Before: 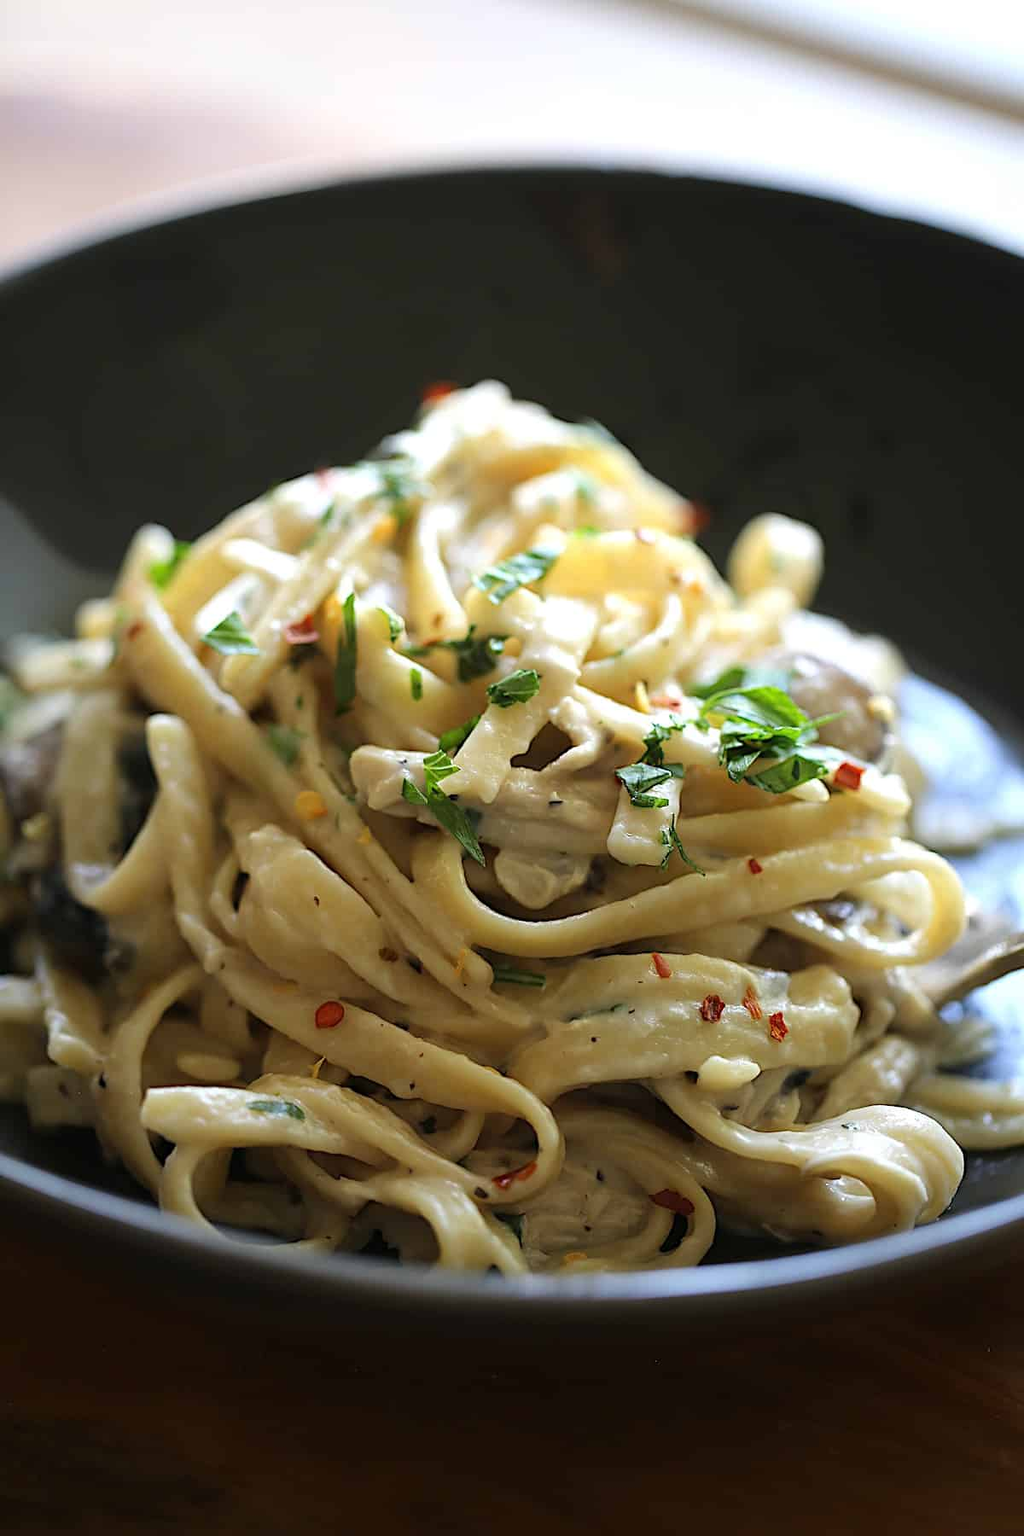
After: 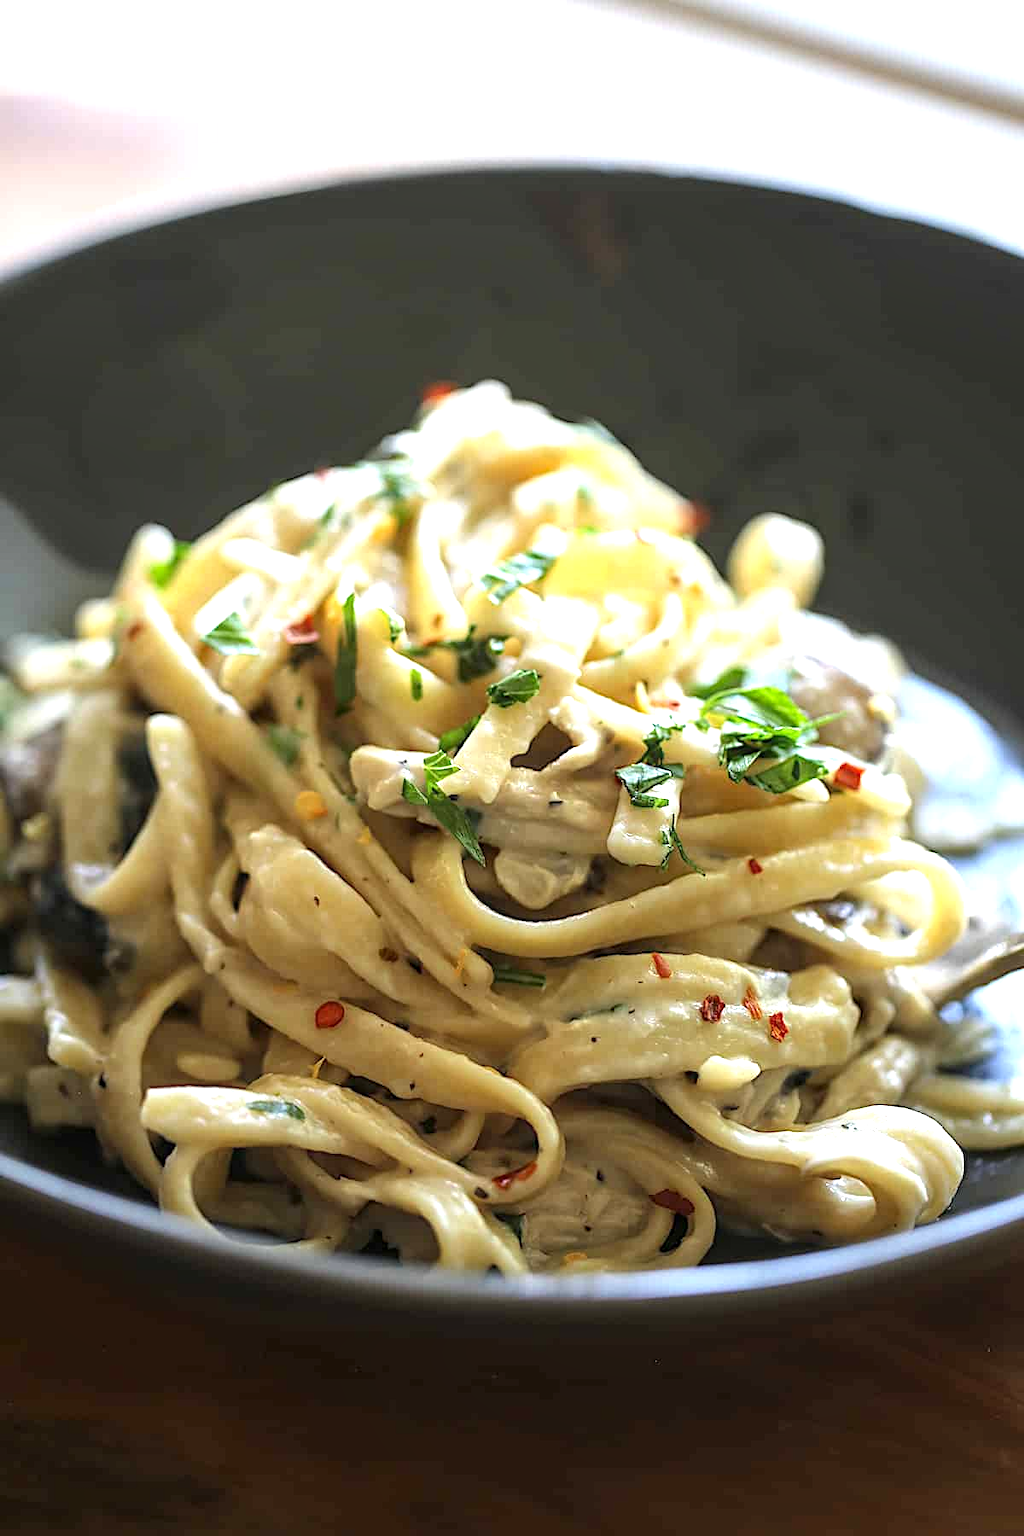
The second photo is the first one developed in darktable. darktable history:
exposure: black level correction 0, exposure 0.7 EV, compensate exposure bias true, compensate highlight preservation false
local contrast: on, module defaults
